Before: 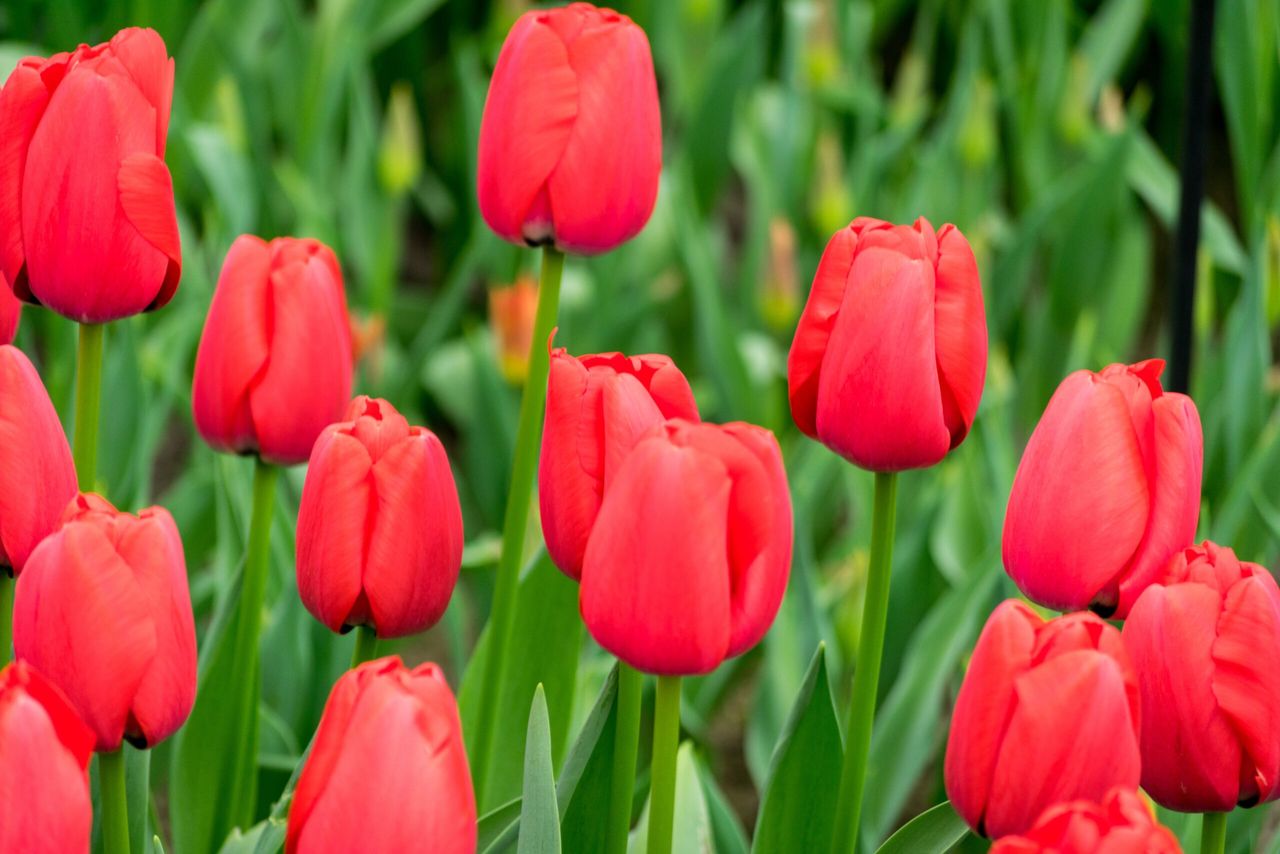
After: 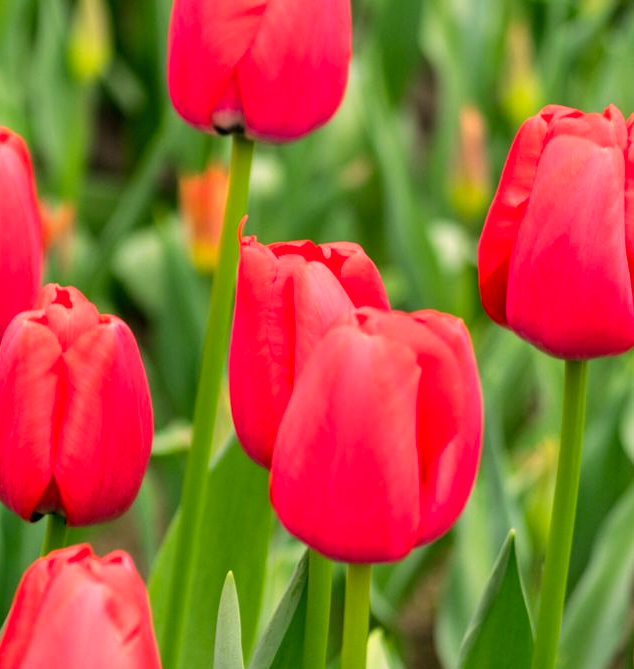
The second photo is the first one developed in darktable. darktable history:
crop and rotate: angle 0.024°, left 24.239%, top 13.118%, right 26.152%, bottom 8.379%
exposure: exposure 0.297 EV, compensate exposure bias true, compensate highlight preservation false
color correction: highlights a* 12.34, highlights b* 5.54
